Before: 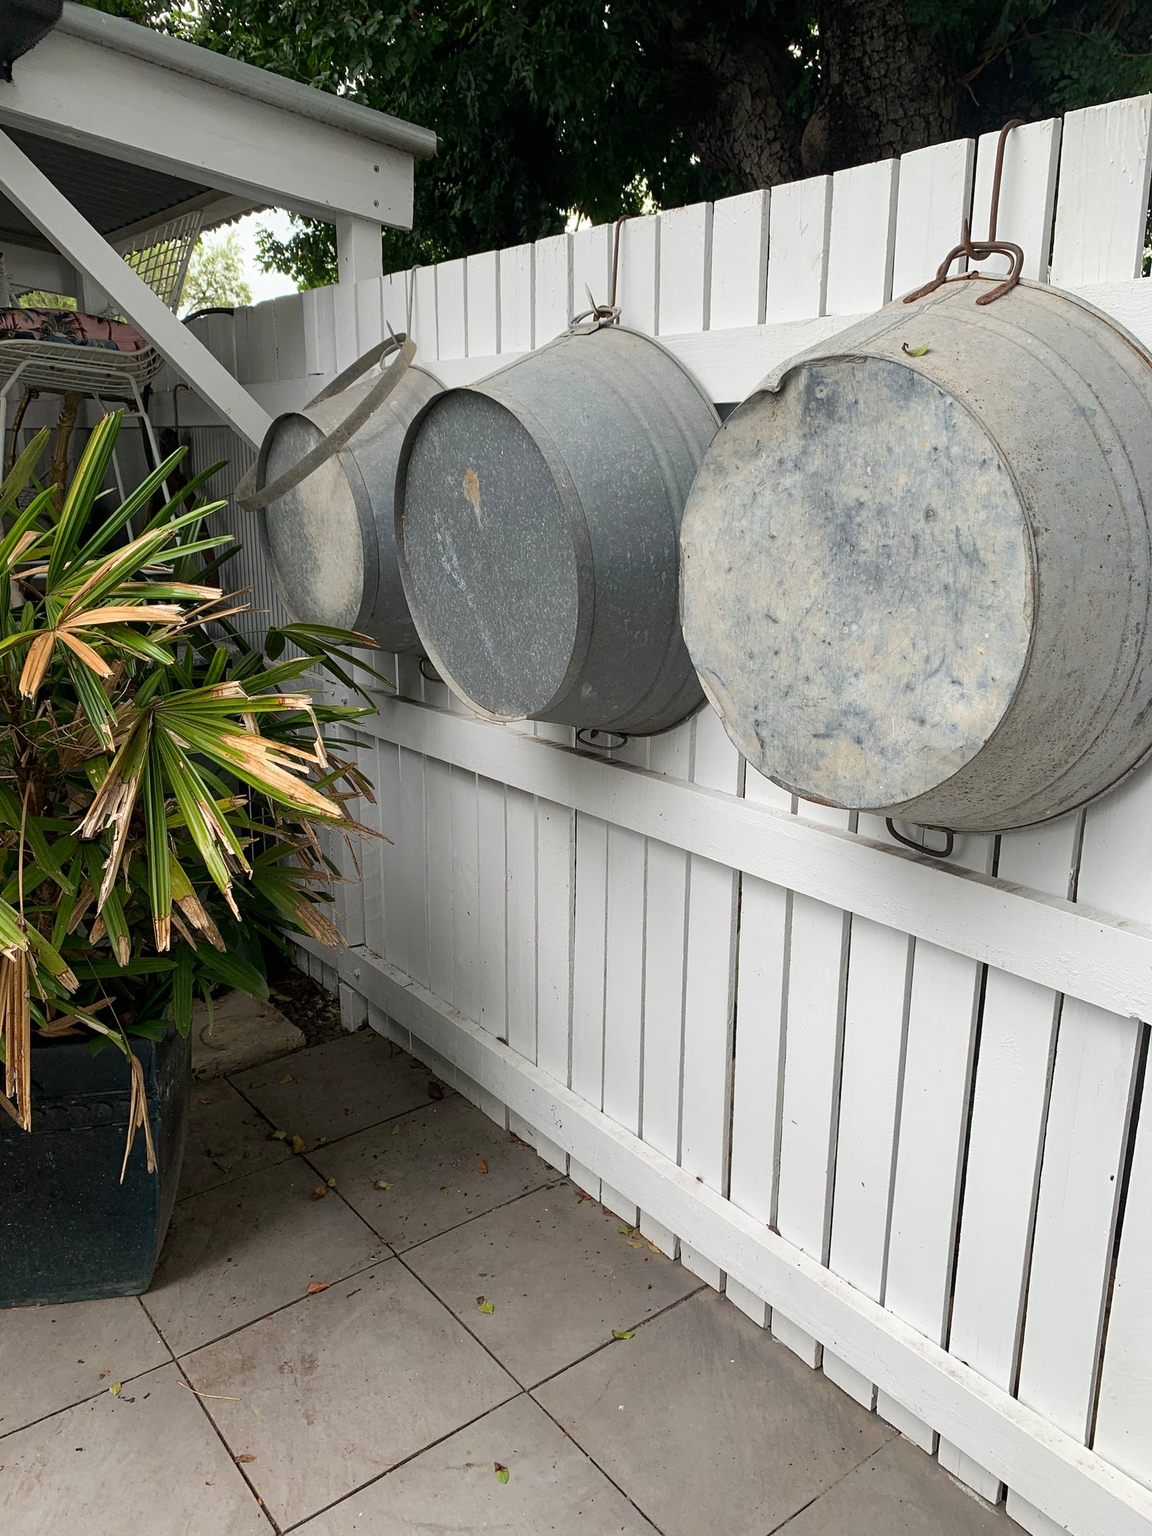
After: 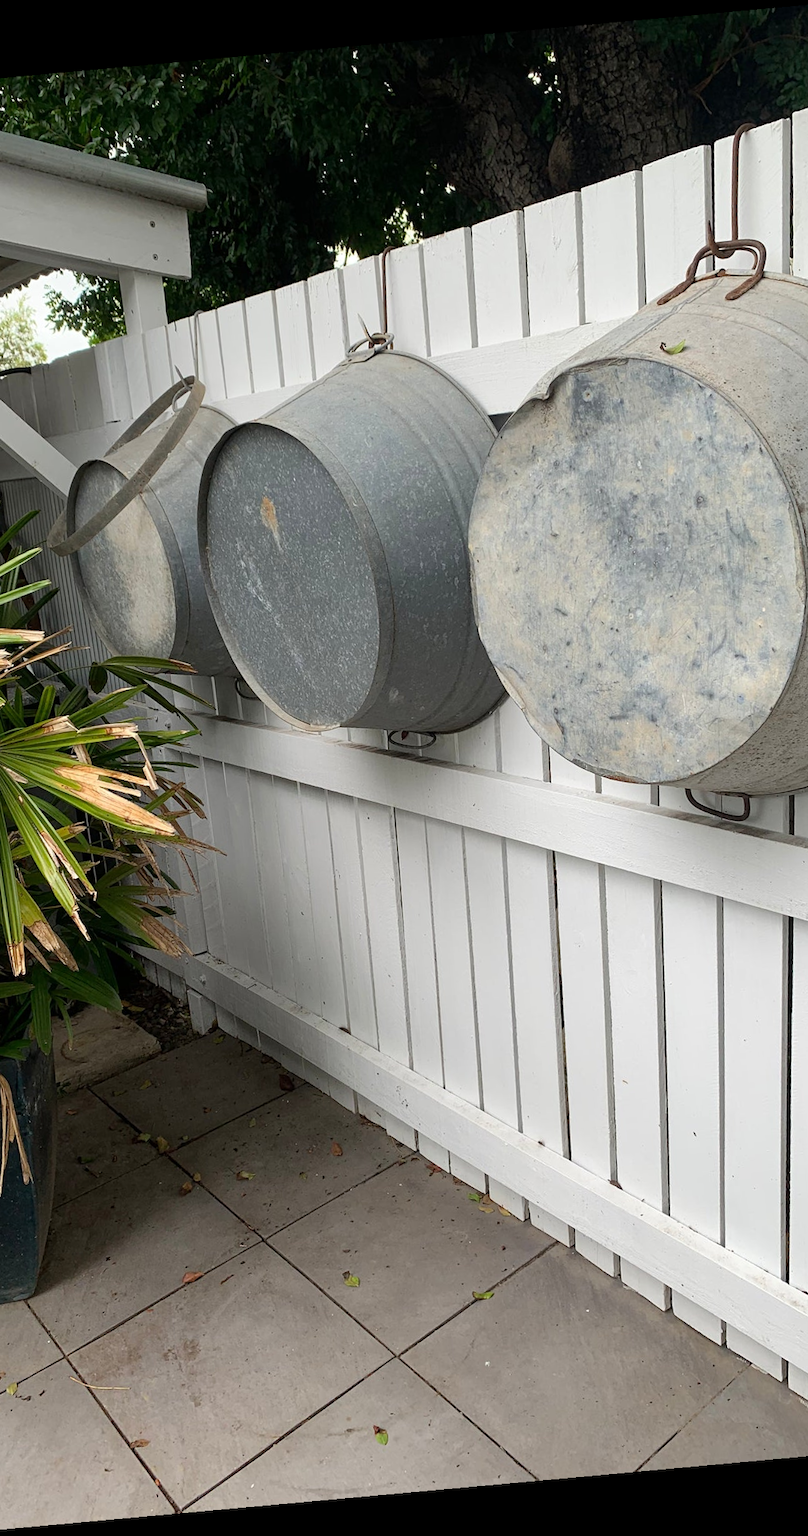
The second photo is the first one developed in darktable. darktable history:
rotate and perspective: rotation -5.2°, automatic cropping off
crop and rotate: left 17.732%, right 15.423%
